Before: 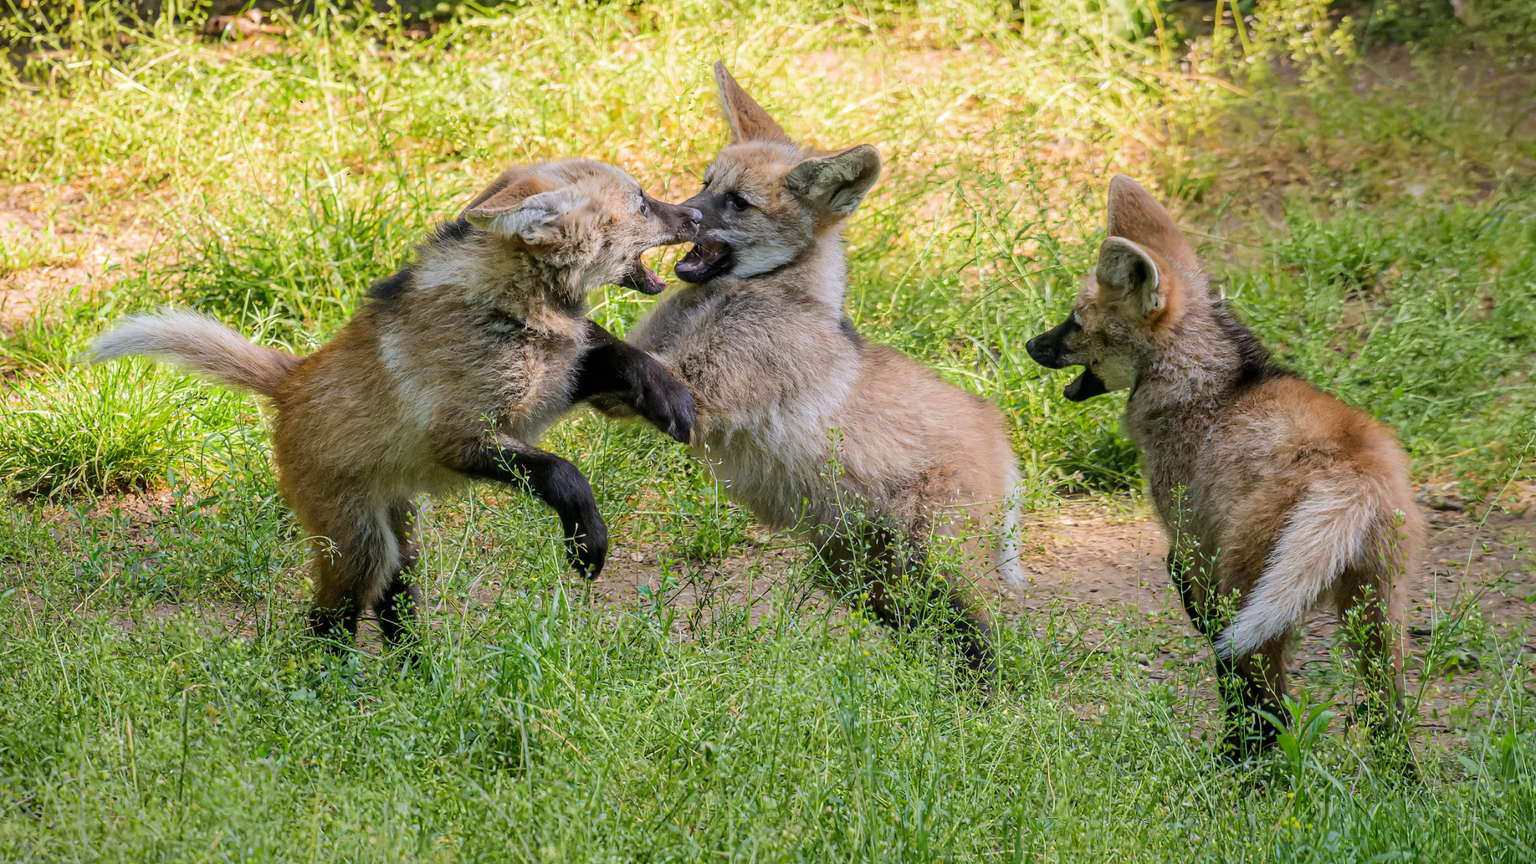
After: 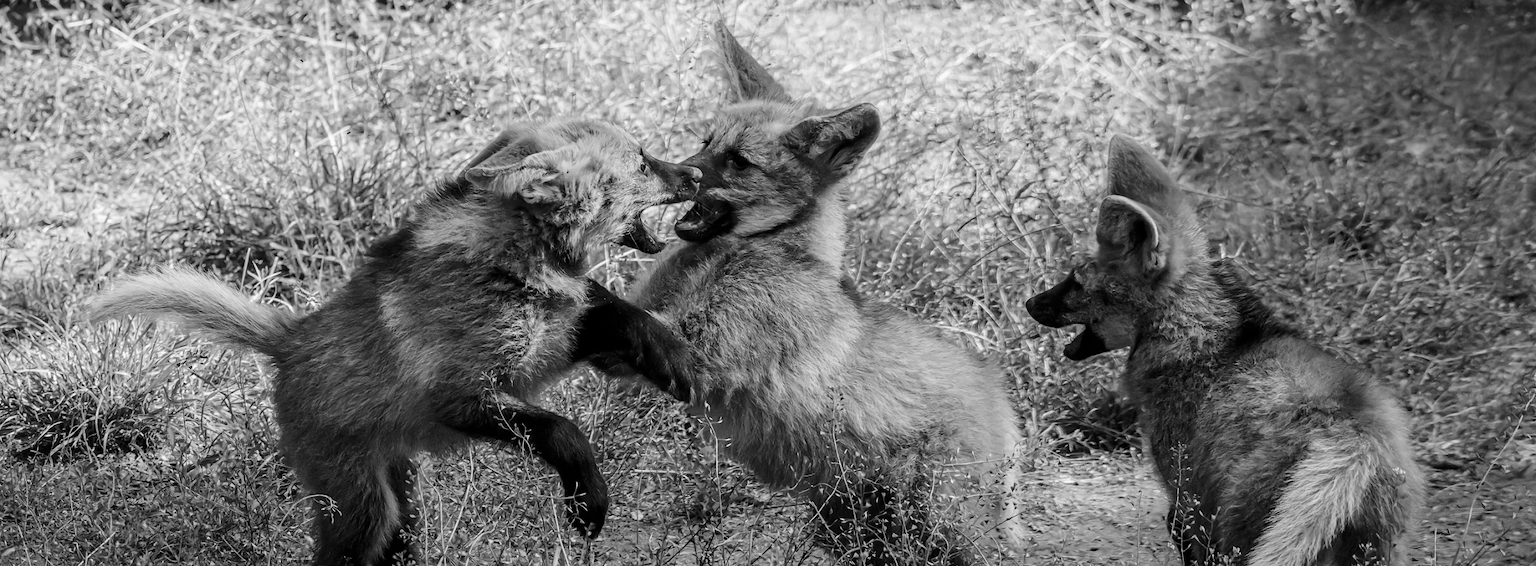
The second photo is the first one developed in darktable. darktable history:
color calibration: output gray [0.28, 0.41, 0.31, 0], gray › normalize channels true, illuminant same as pipeline (D50), adaptation XYZ, x 0.346, y 0.359, gamut compression 0
contrast brightness saturation: contrast 0.2, brightness -0.11, saturation 0.1
crop and rotate: top 4.848%, bottom 29.503%
